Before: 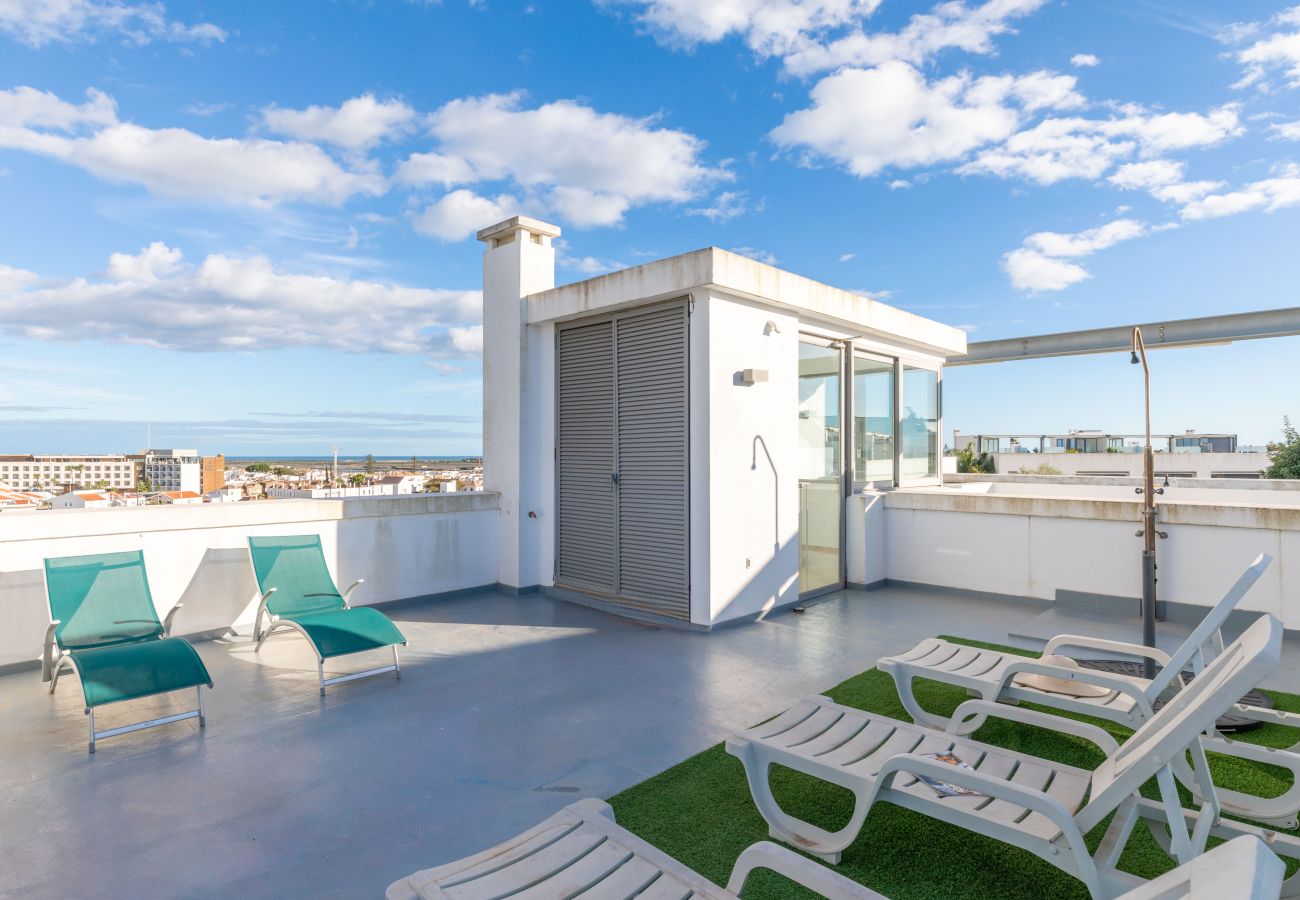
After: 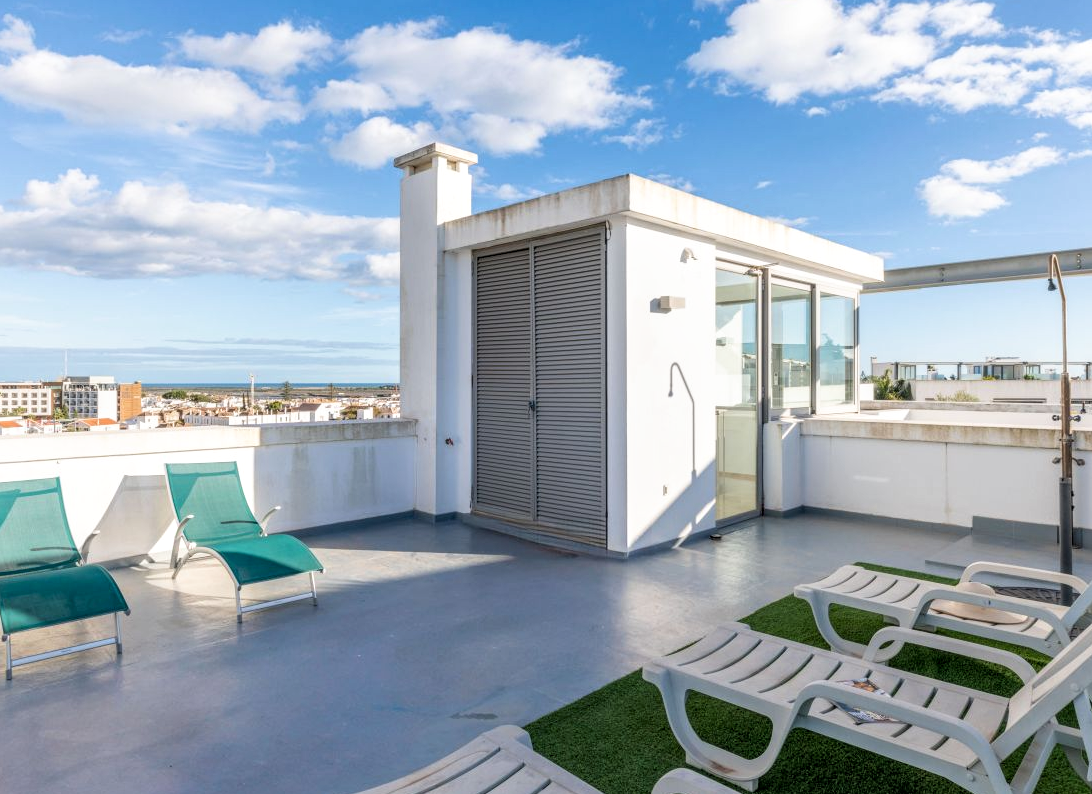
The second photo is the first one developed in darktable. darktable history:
filmic rgb: black relative exposure -12.8 EV, white relative exposure 2.8 EV, threshold 3 EV, target black luminance 0%, hardness 8.54, latitude 70.41%, contrast 1.133, shadows ↔ highlights balance -0.395%, color science v4 (2020), enable highlight reconstruction true
crop: left 6.446%, top 8.188%, right 9.538%, bottom 3.548%
local contrast: on, module defaults
